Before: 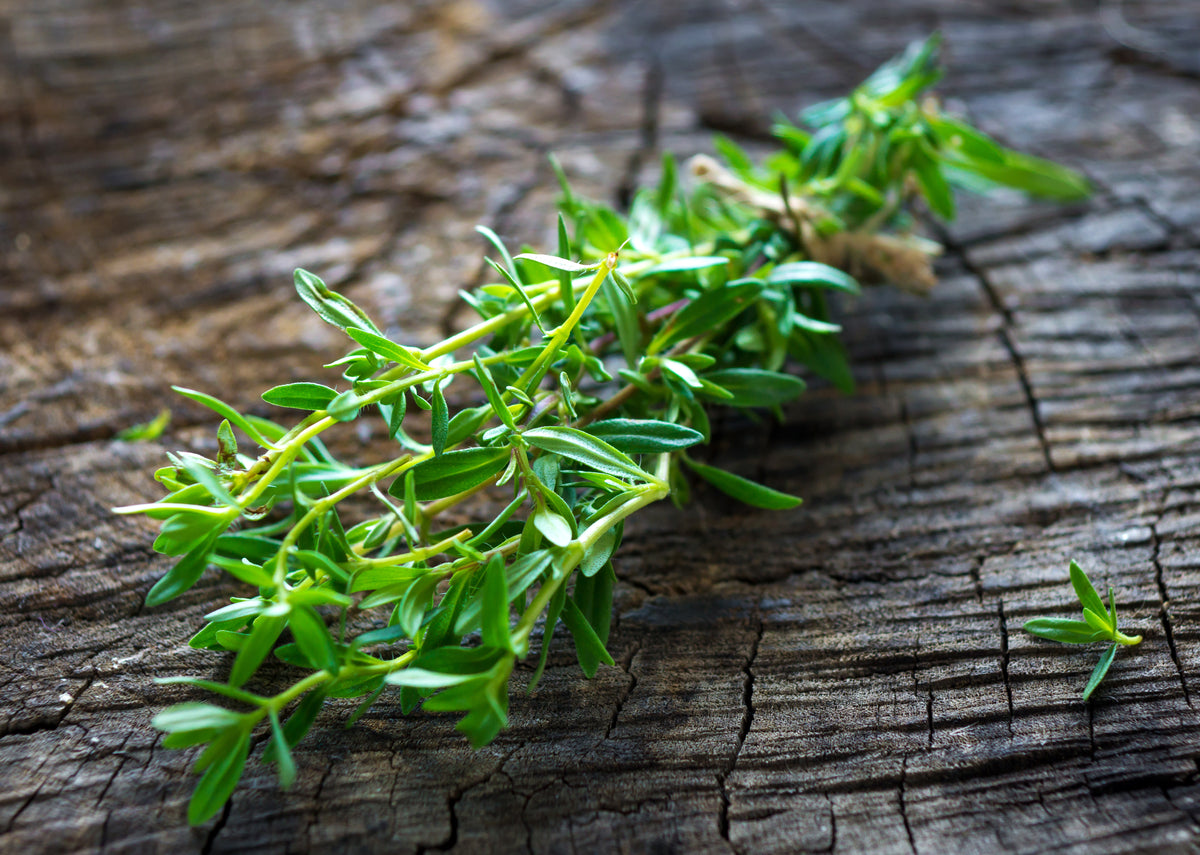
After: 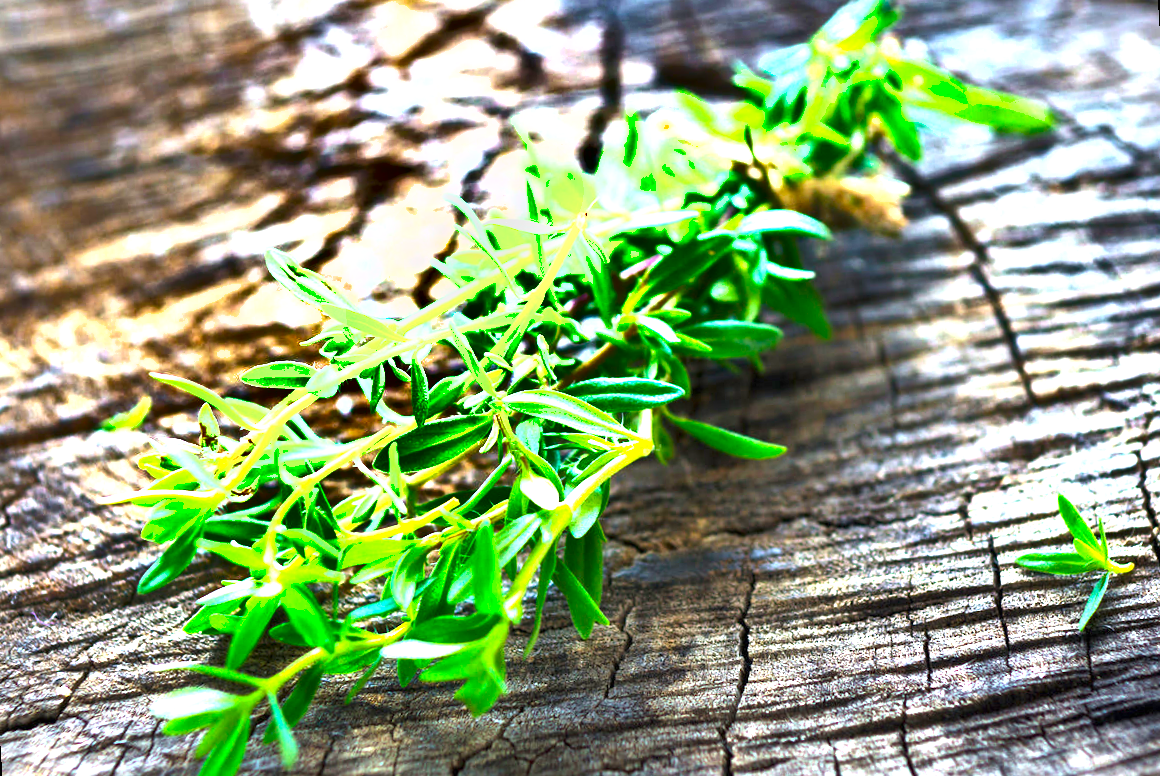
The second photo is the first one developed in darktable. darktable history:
exposure: black level correction 0, exposure 2.138 EV, compensate exposure bias true, compensate highlight preservation false
shadows and highlights: radius 118.69, shadows 42.21, highlights -61.56, soften with gaussian
color balance: contrast 6.48%, output saturation 113.3%
rotate and perspective: rotation -3.52°, crop left 0.036, crop right 0.964, crop top 0.081, crop bottom 0.919
